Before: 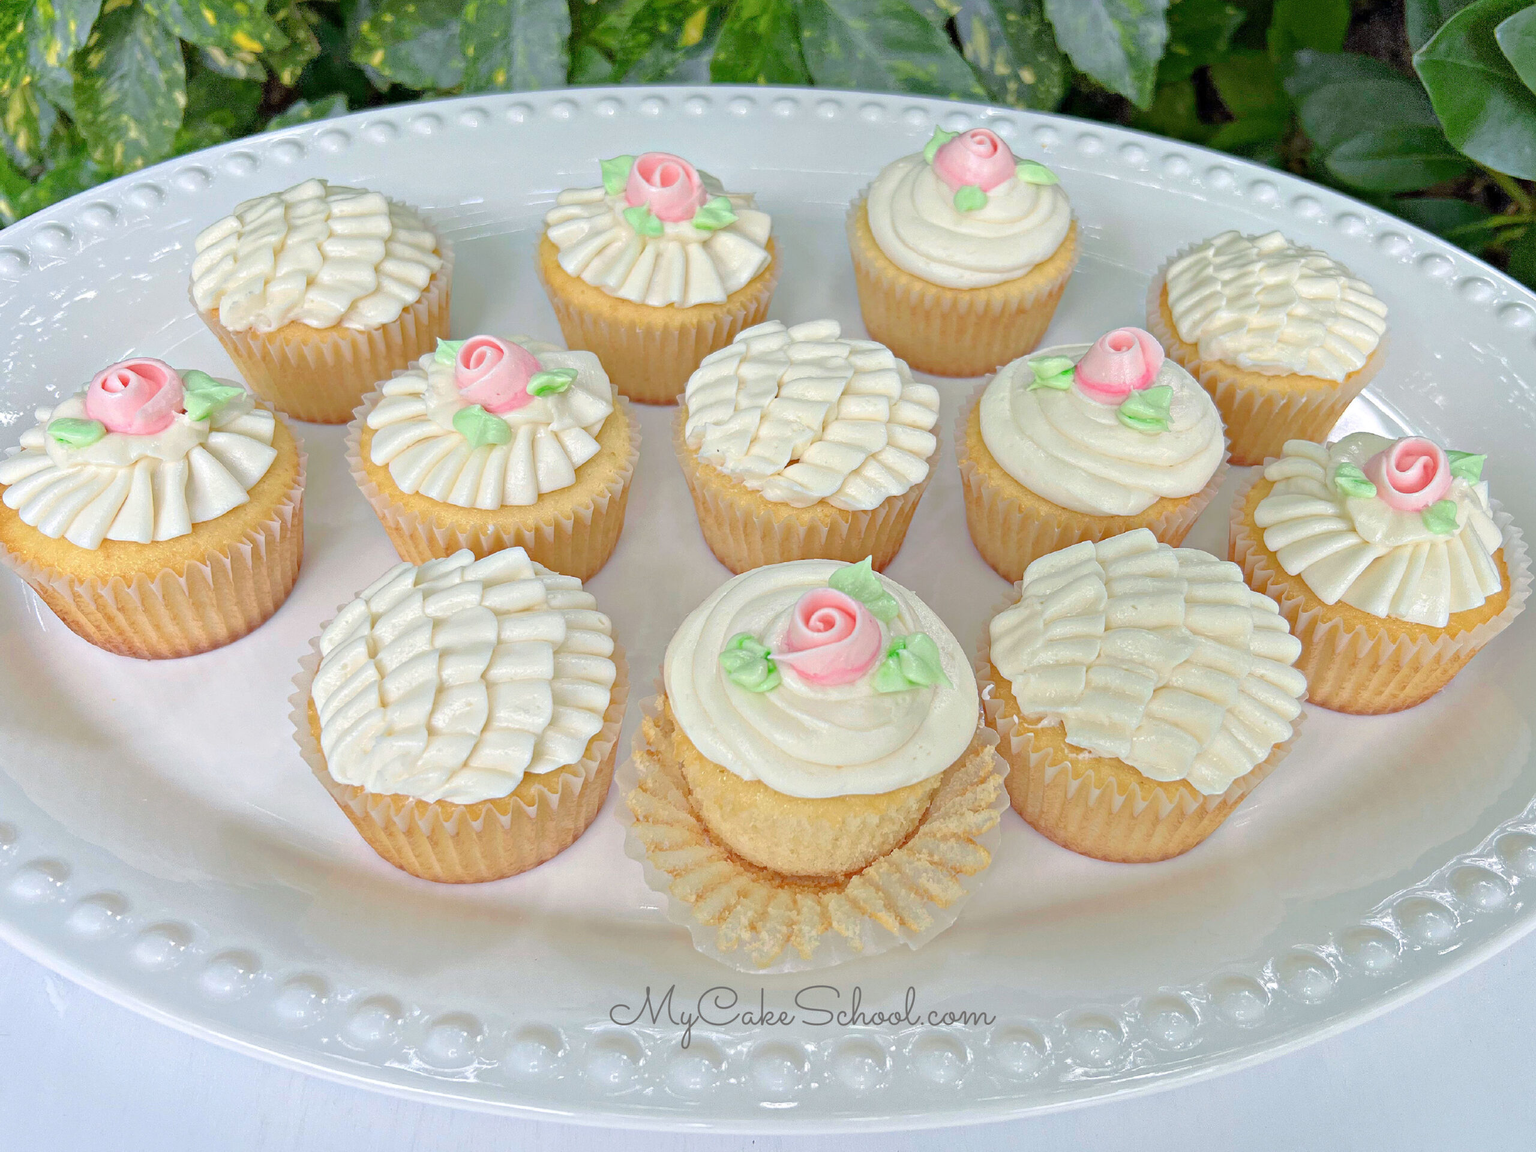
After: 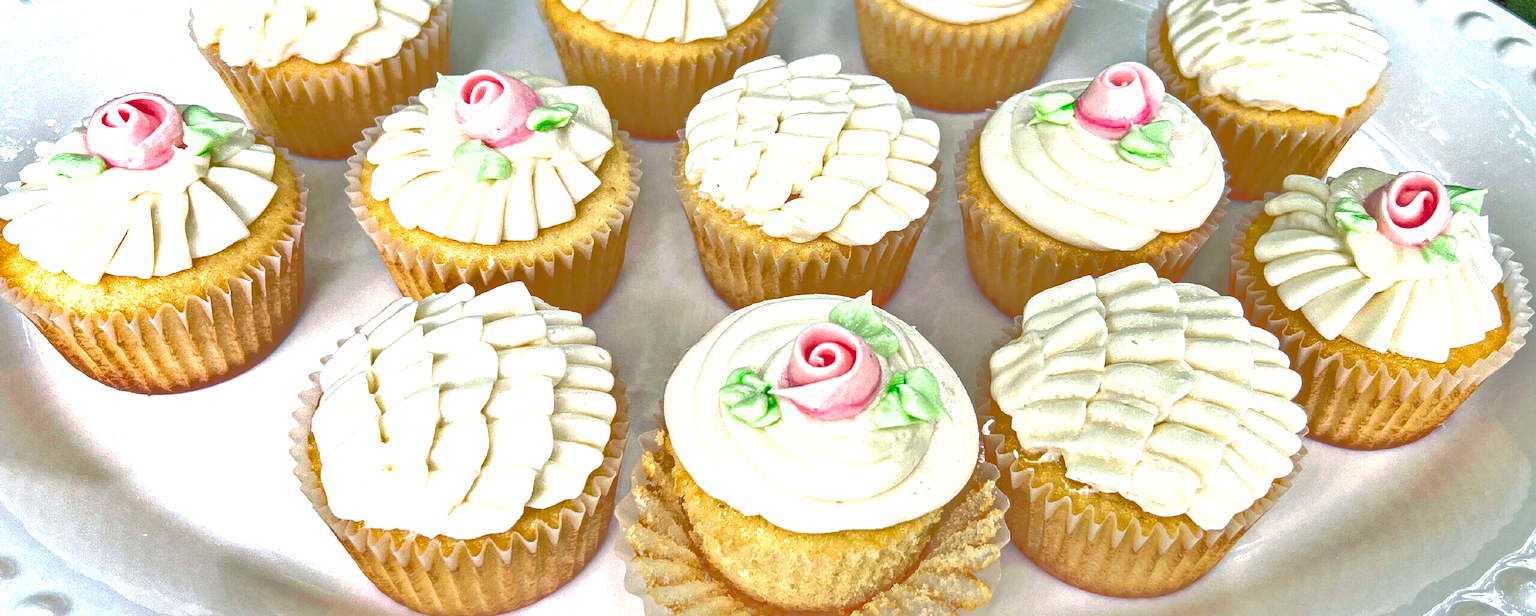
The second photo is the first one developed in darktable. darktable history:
shadows and highlights: shadows 40, highlights -60
crop and rotate: top 23.043%, bottom 23.437%
exposure: black level correction 0, exposure 0.7 EV, compensate exposure bias true, compensate highlight preservation false
local contrast: on, module defaults
